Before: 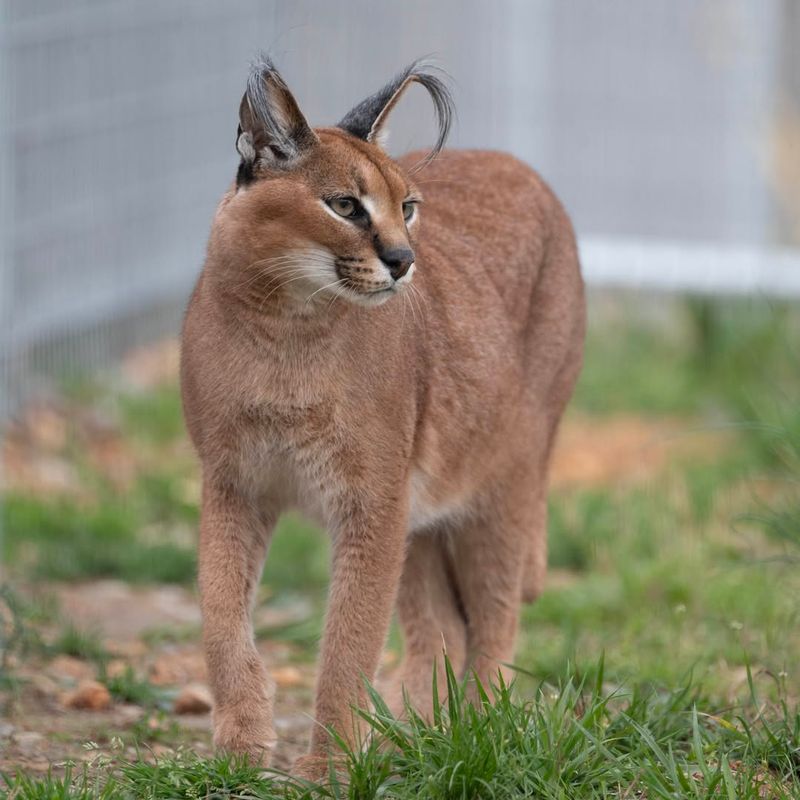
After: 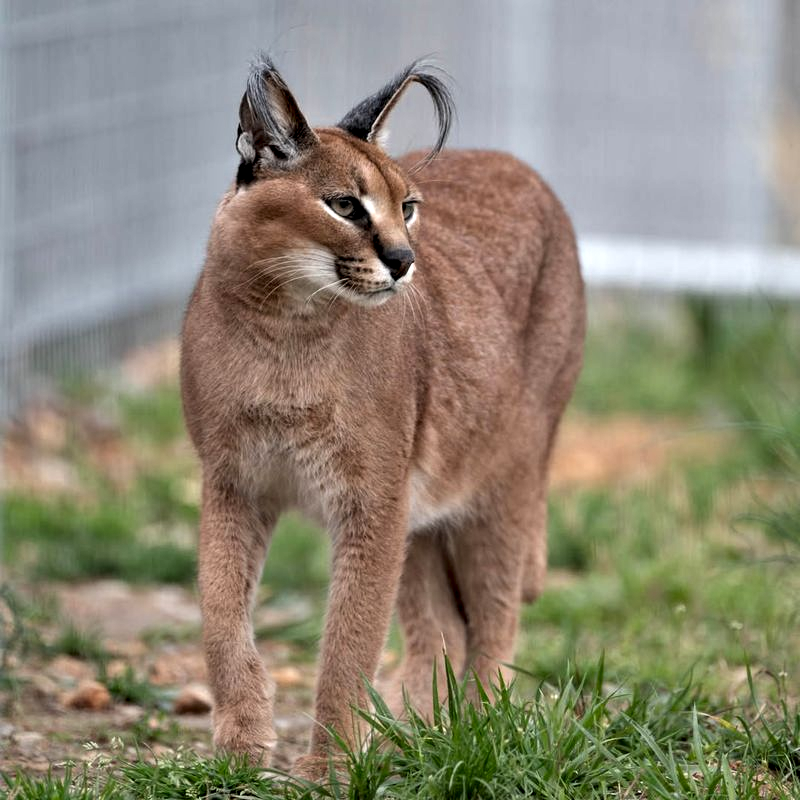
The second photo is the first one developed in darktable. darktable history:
contrast equalizer: octaves 7, y [[0.609, 0.611, 0.615, 0.613, 0.607, 0.603], [0.504, 0.498, 0.496, 0.499, 0.506, 0.516], [0 ×6], [0 ×6], [0 ×6]]
